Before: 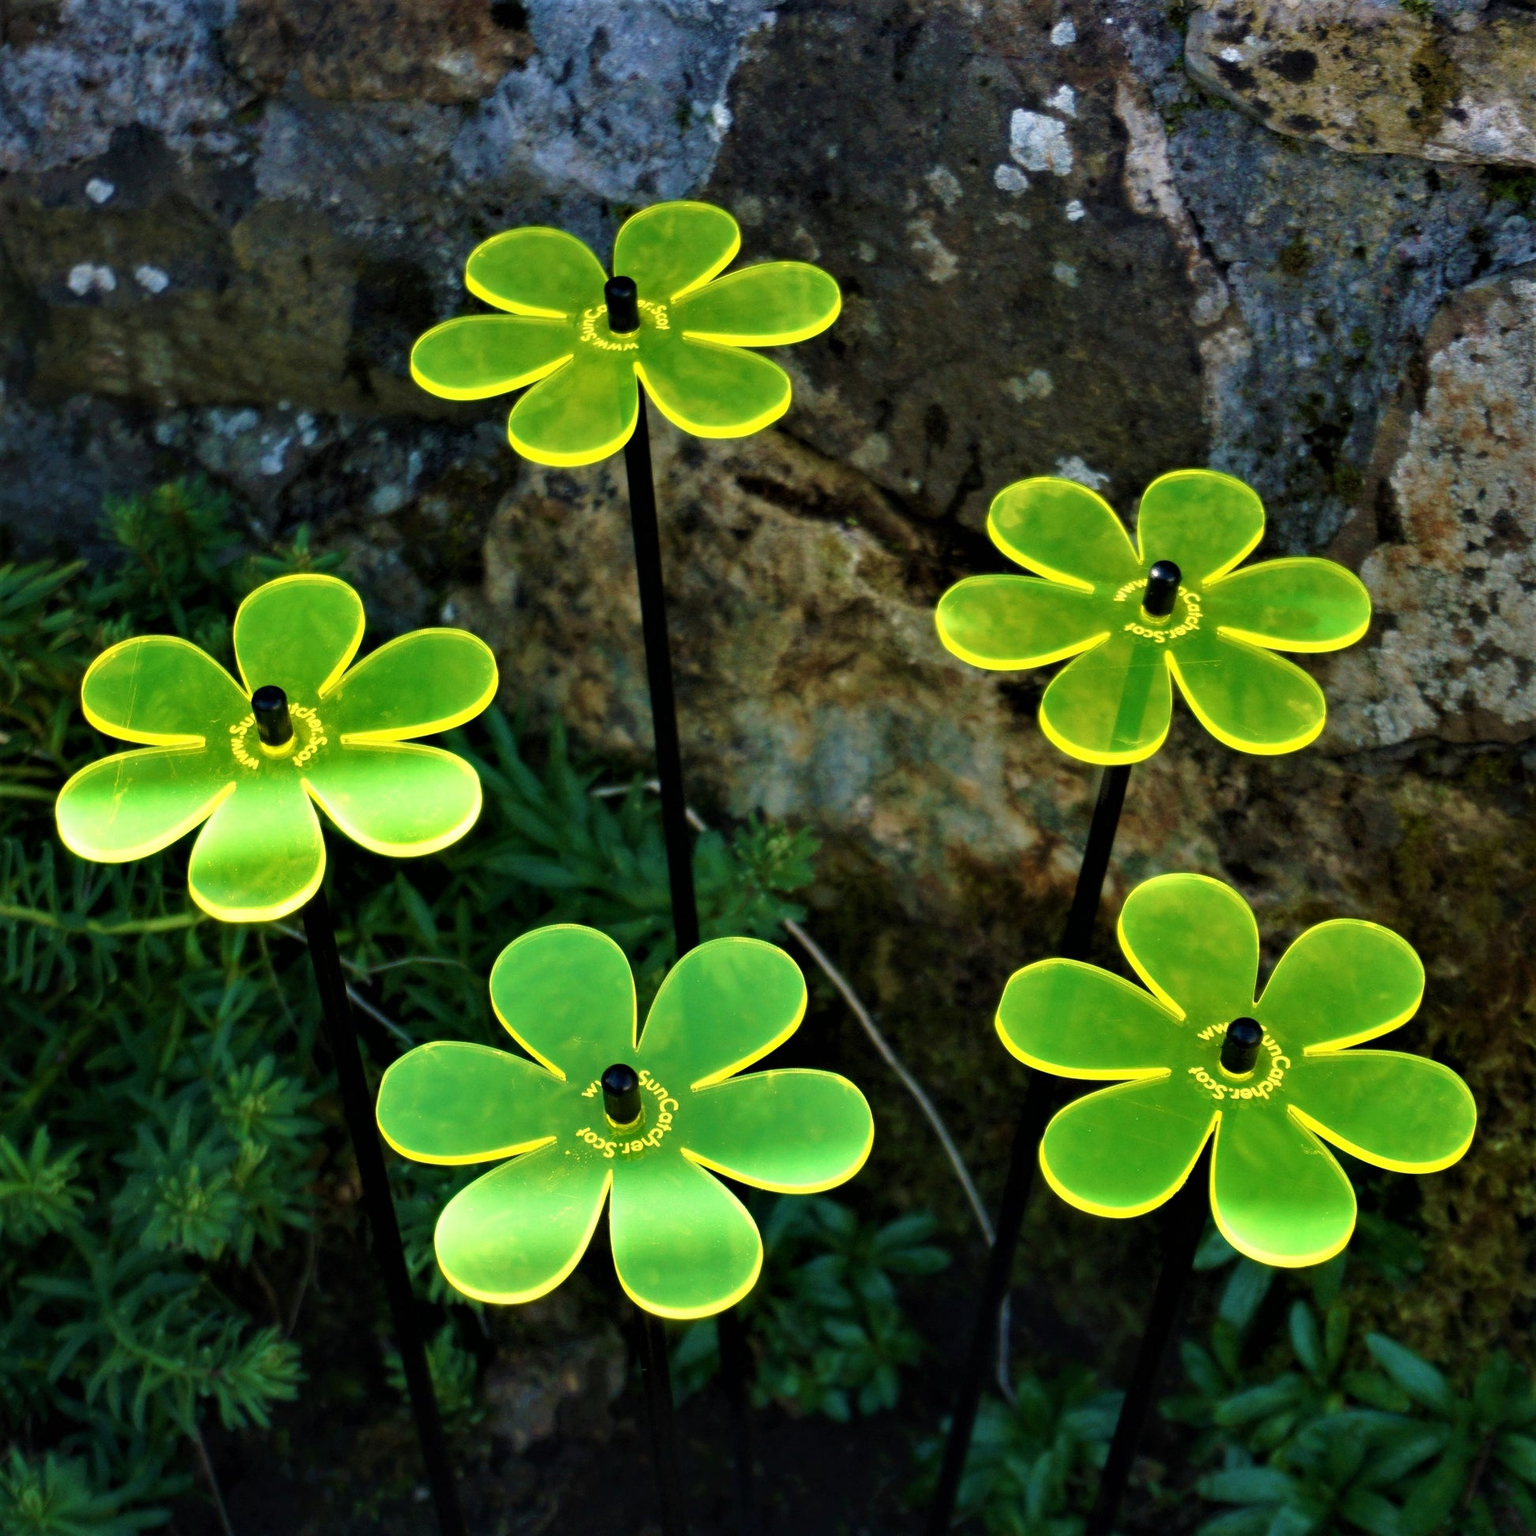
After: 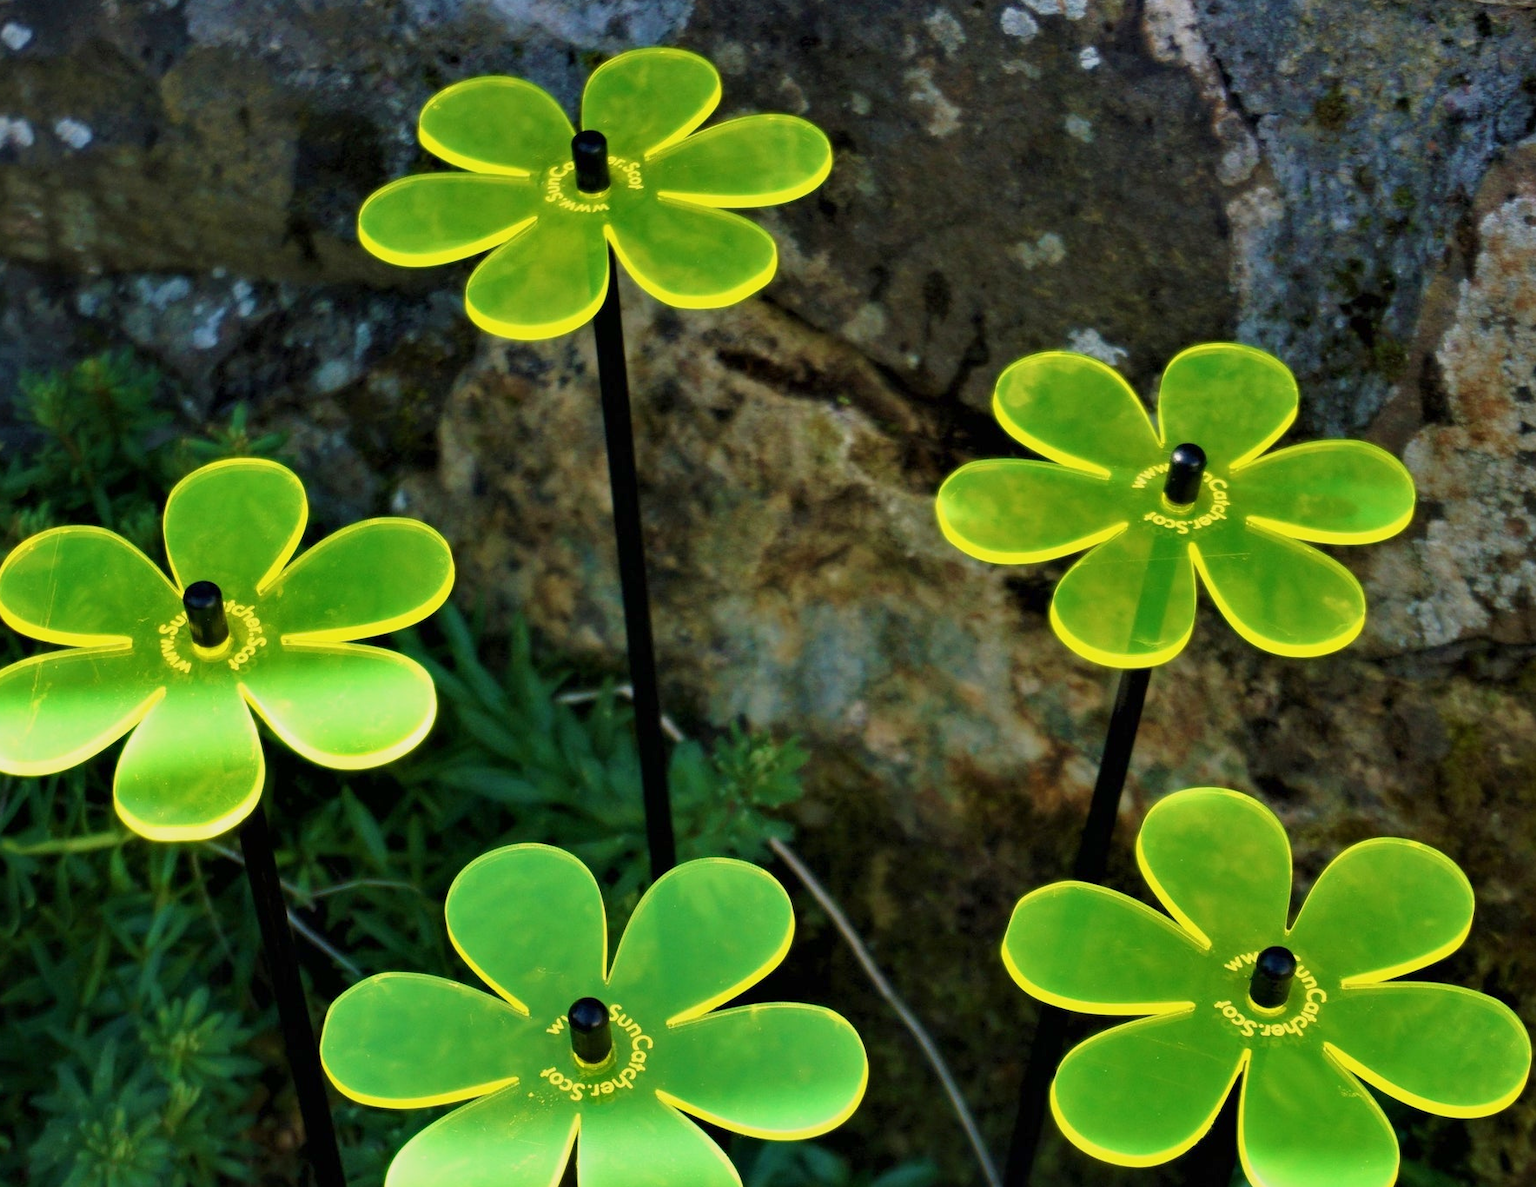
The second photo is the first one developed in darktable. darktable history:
color balance rgb: contrast -10%
crop: left 5.596%, top 10.314%, right 3.534%, bottom 19.395%
